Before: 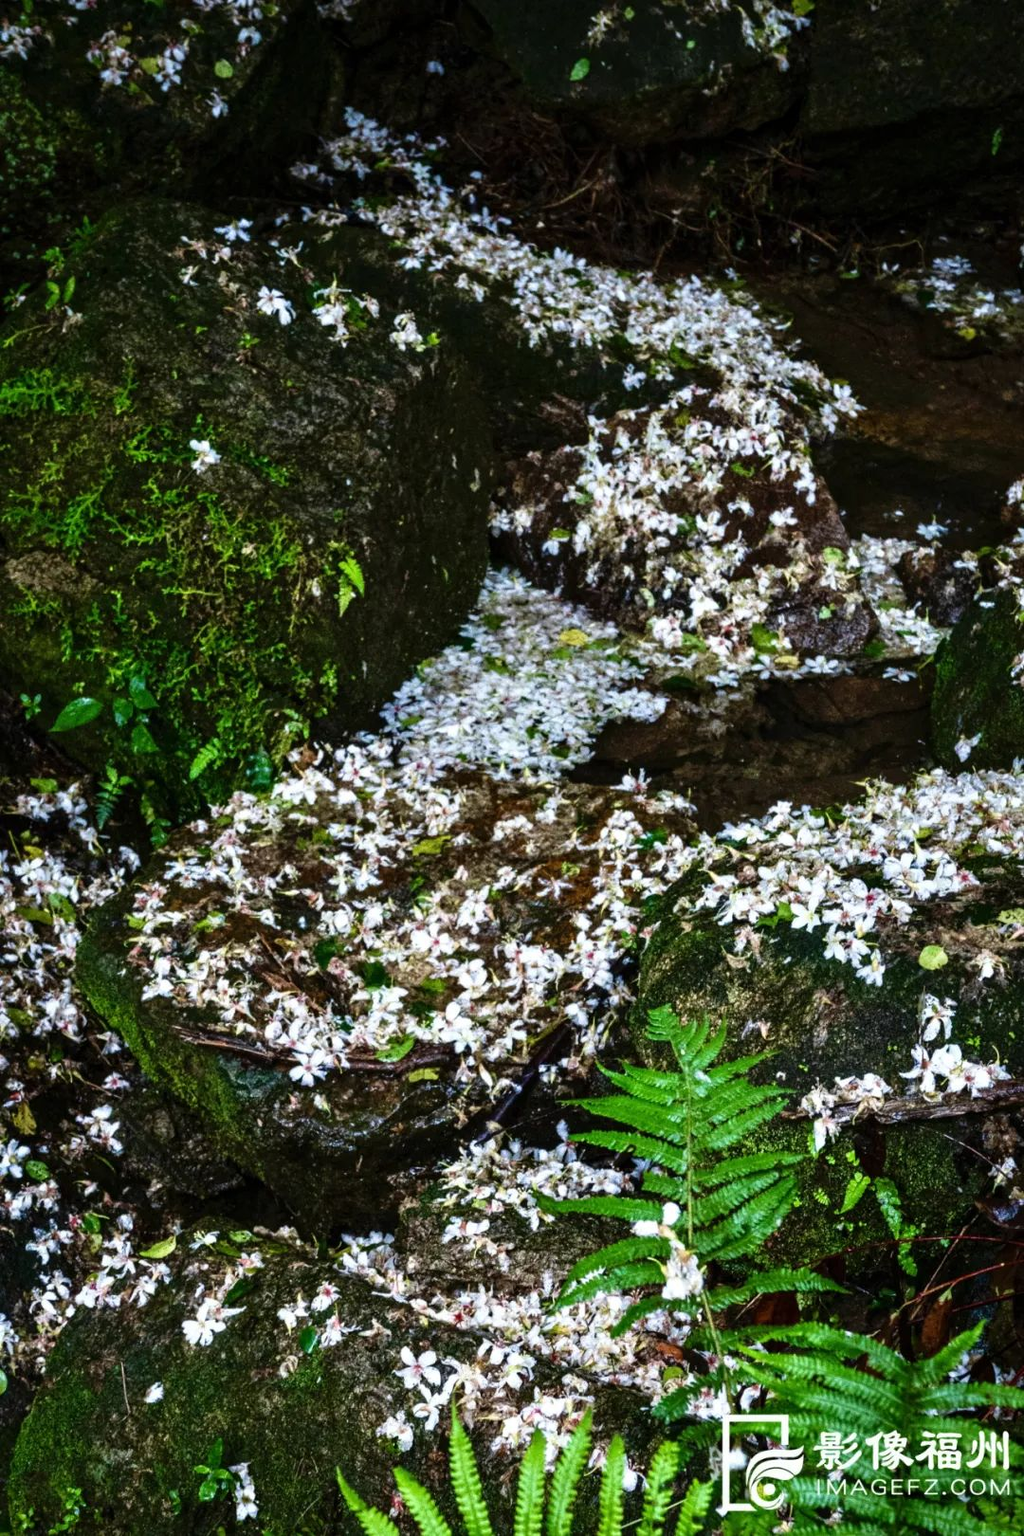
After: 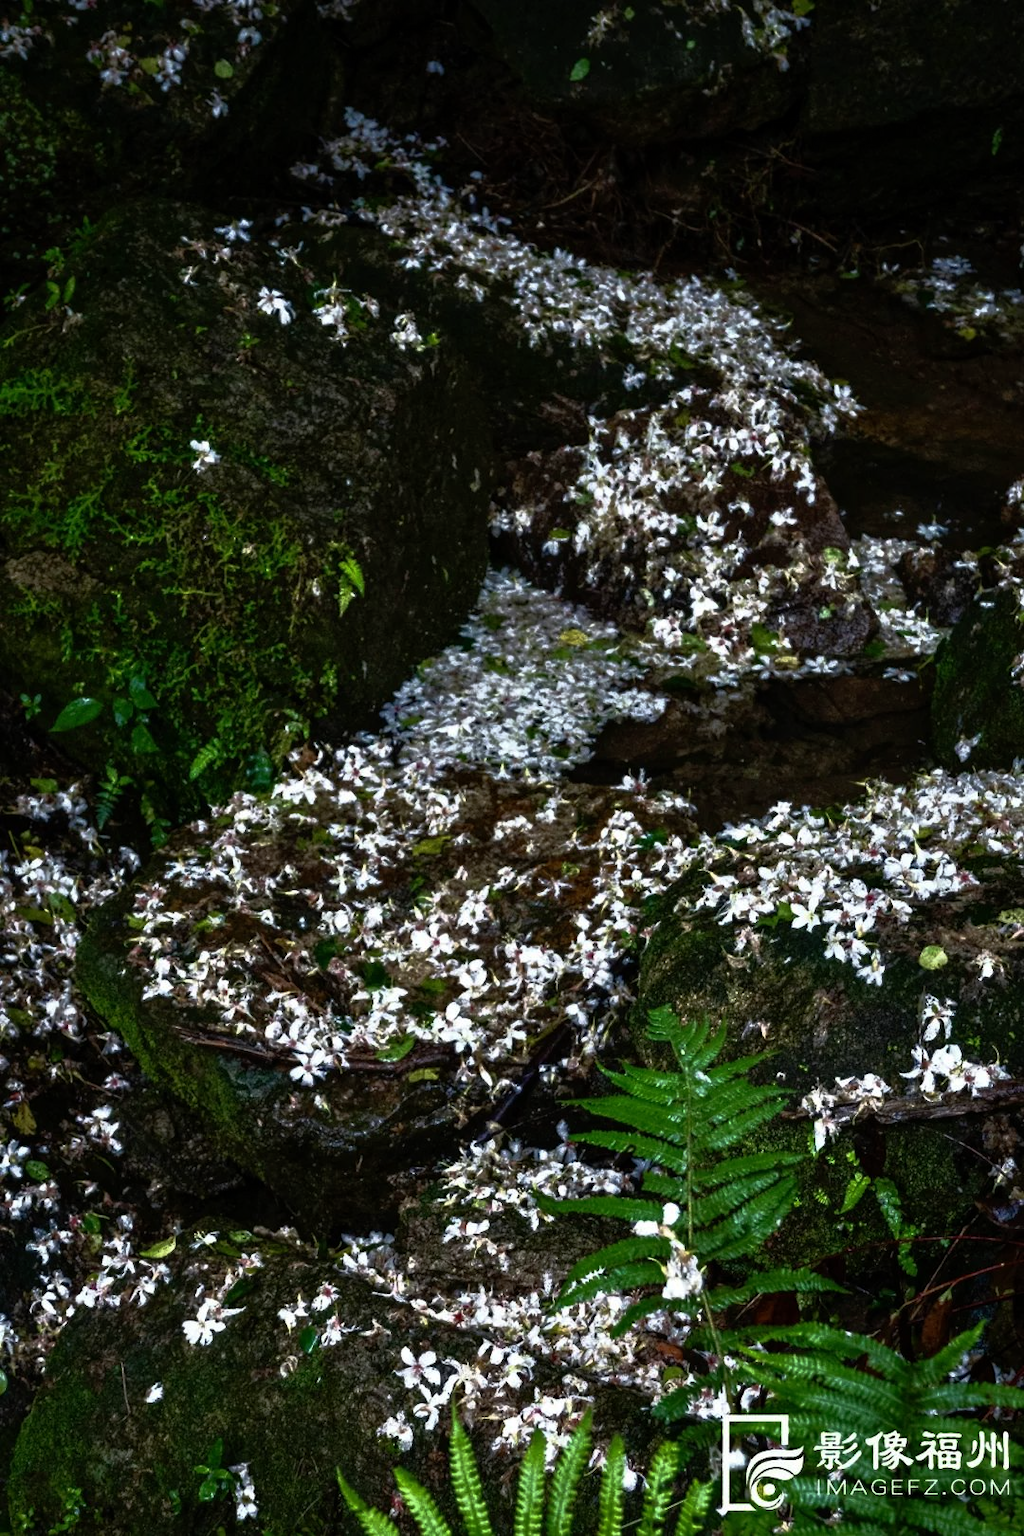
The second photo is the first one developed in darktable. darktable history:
base curve: curves: ch0 [(0, 0) (0.564, 0.291) (0.802, 0.731) (1, 1)]
